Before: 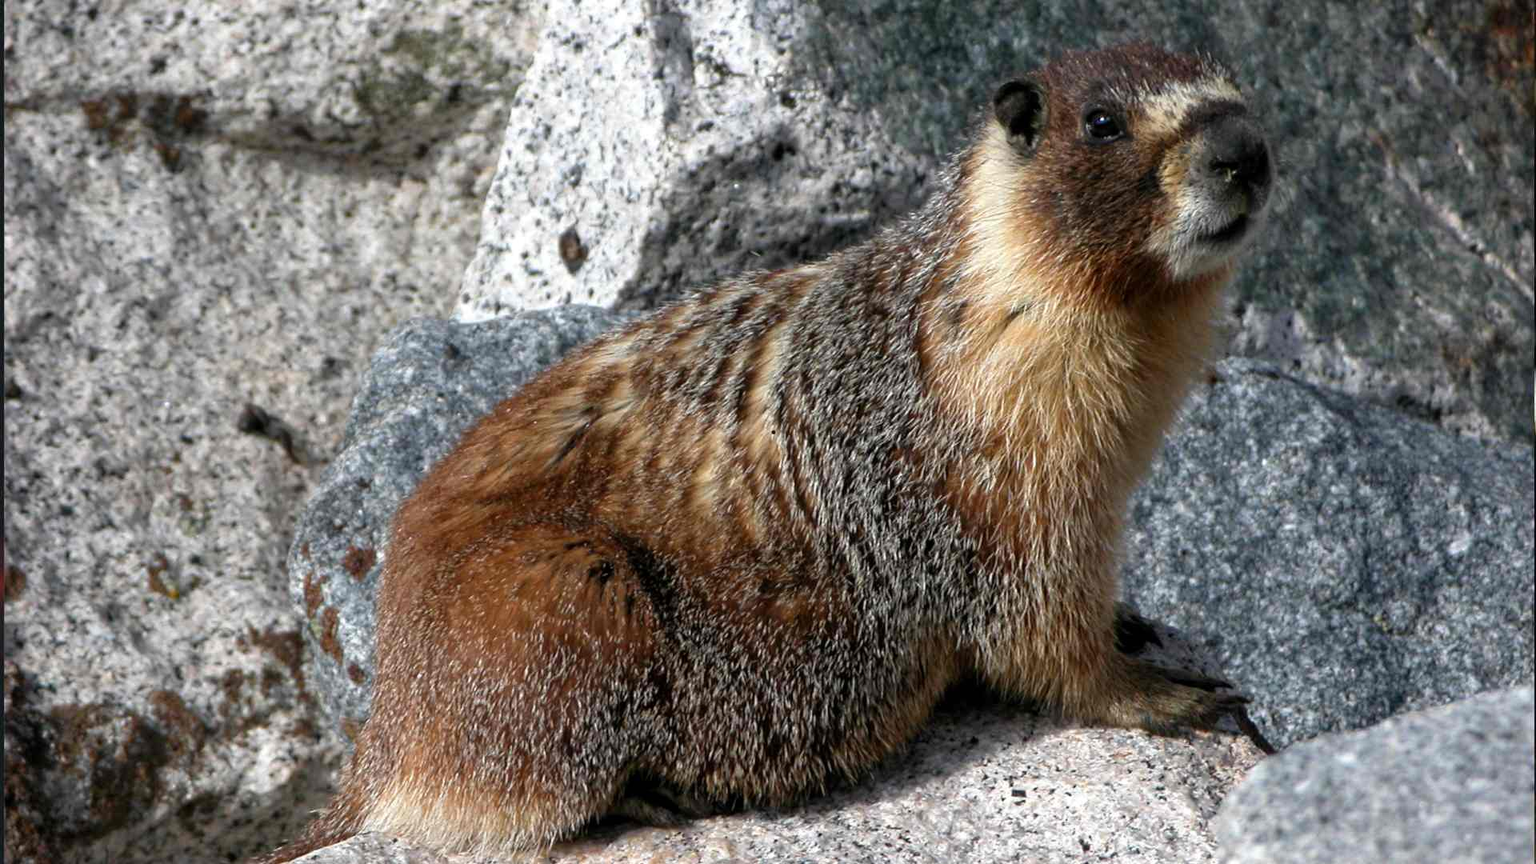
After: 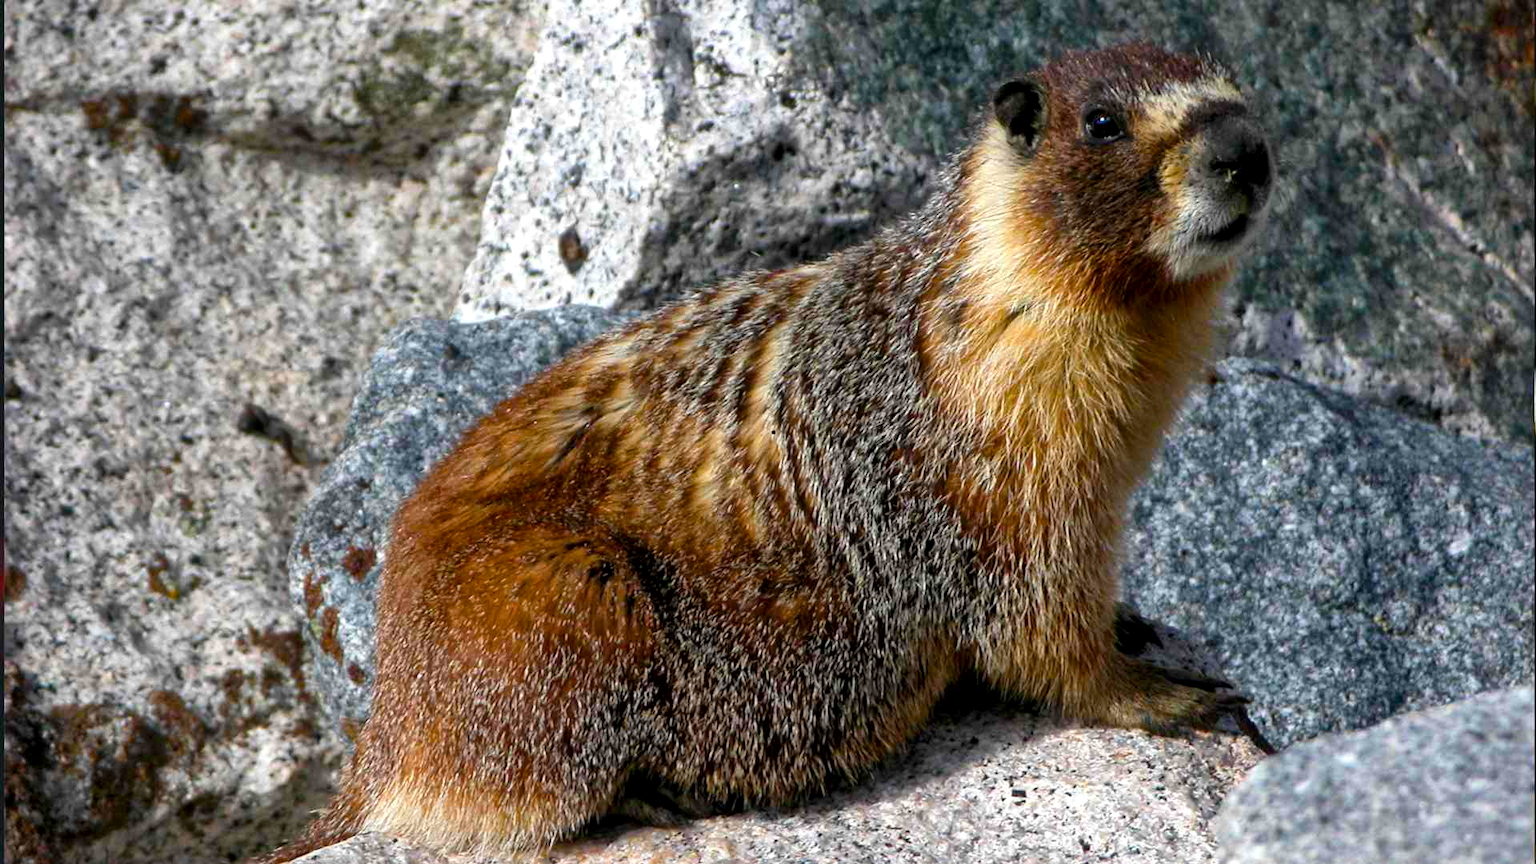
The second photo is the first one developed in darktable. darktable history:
local contrast: mode bilateral grid, contrast 20, coarseness 50, detail 132%, midtone range 0.2
color balance rgb: linear chroma grading › global chroma 15%, perceptual saturation grading › global saturation 30%
